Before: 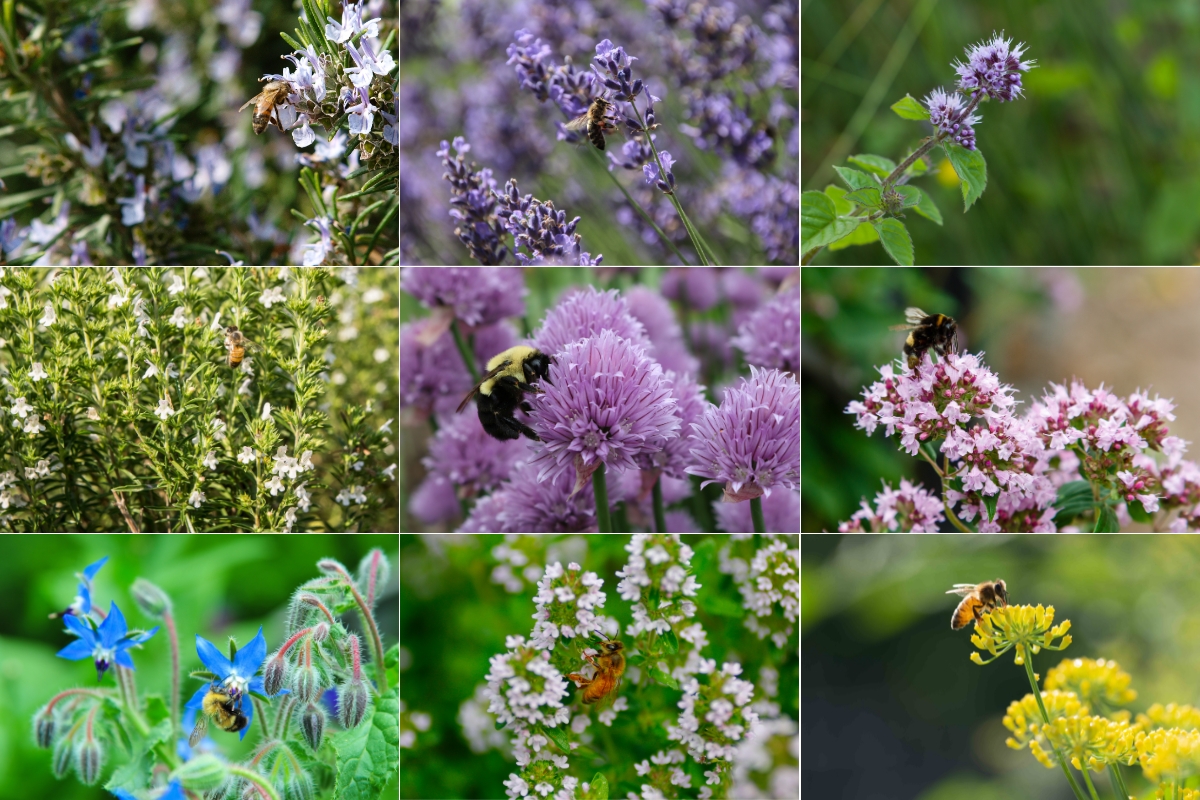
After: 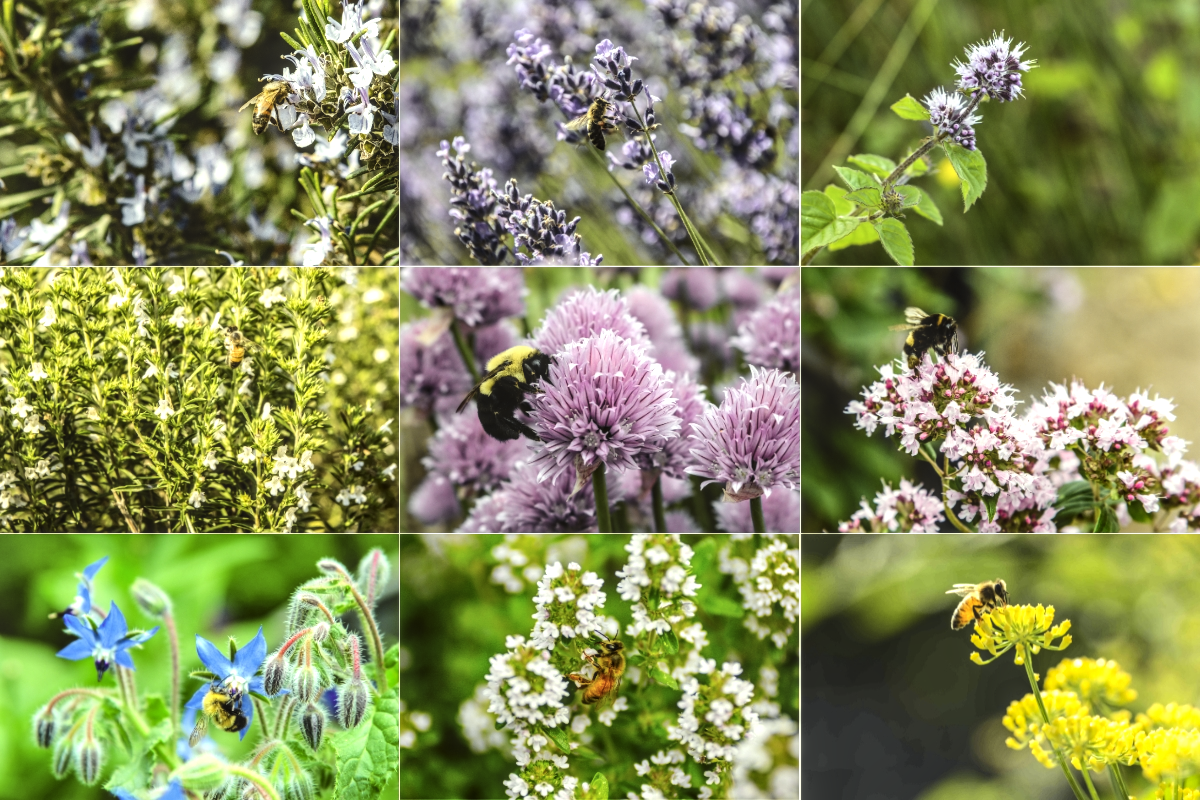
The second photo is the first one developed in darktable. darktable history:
exposure: black level correction -0.028, compensate highlight preservation false
tone curve: curves: ch0 [(0, 0) (0.239, 0.248) (0.508, 0.606) (0.828, 0.878) (1, 1)]; ch1 [(0, 0) (0.401, 0.42) (0.45, 0.464) (0.492, 0.498) (0.511, 0.507) (0.561, 0.549) (0.688, 0.726) (1, 1)]; ch2 [(0, 0) (0.411, 0.433) (0.5, 0.504) (0.545, 0.574) (1, 1)], color space Lab, independent channels, preserve colors none
shadows and highlights: shadows 32.4, highlights -32.52, soften with gaussian
local contrast: highlights 4%, shadows 3%, detail 182%
color correction: highlights a* -5.74, highlights b* 11.29
